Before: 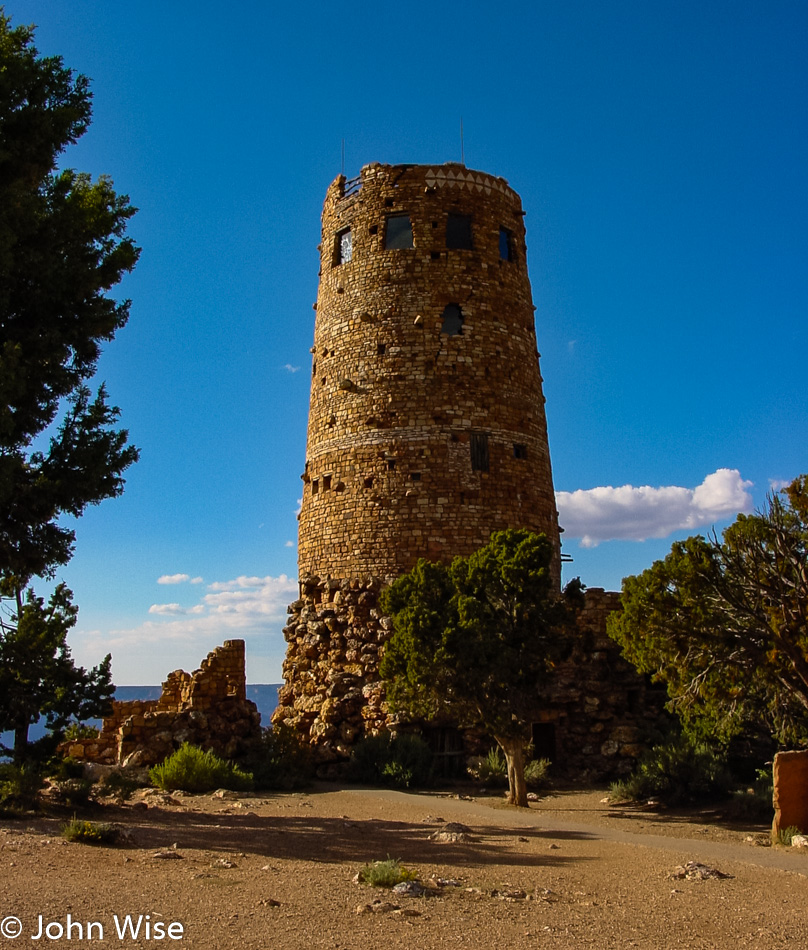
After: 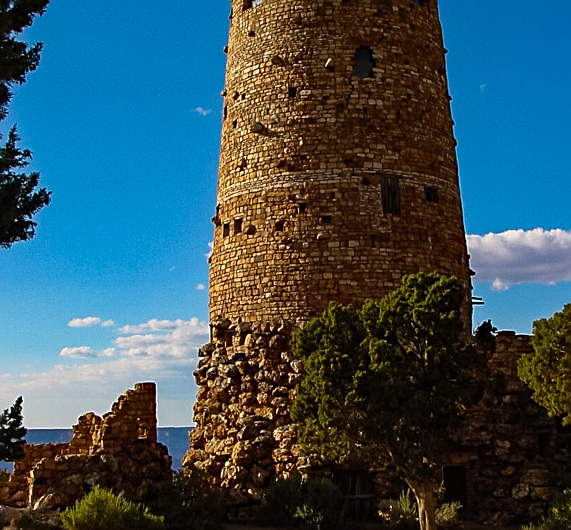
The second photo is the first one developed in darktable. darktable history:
haze removal: strength 0.294, distance 0.251, compatibility mode true, adaptive false
sharpen: on, module defaults
crop: left 11.034%, top 27.128%, right 18.279%, bottom 17.055%
